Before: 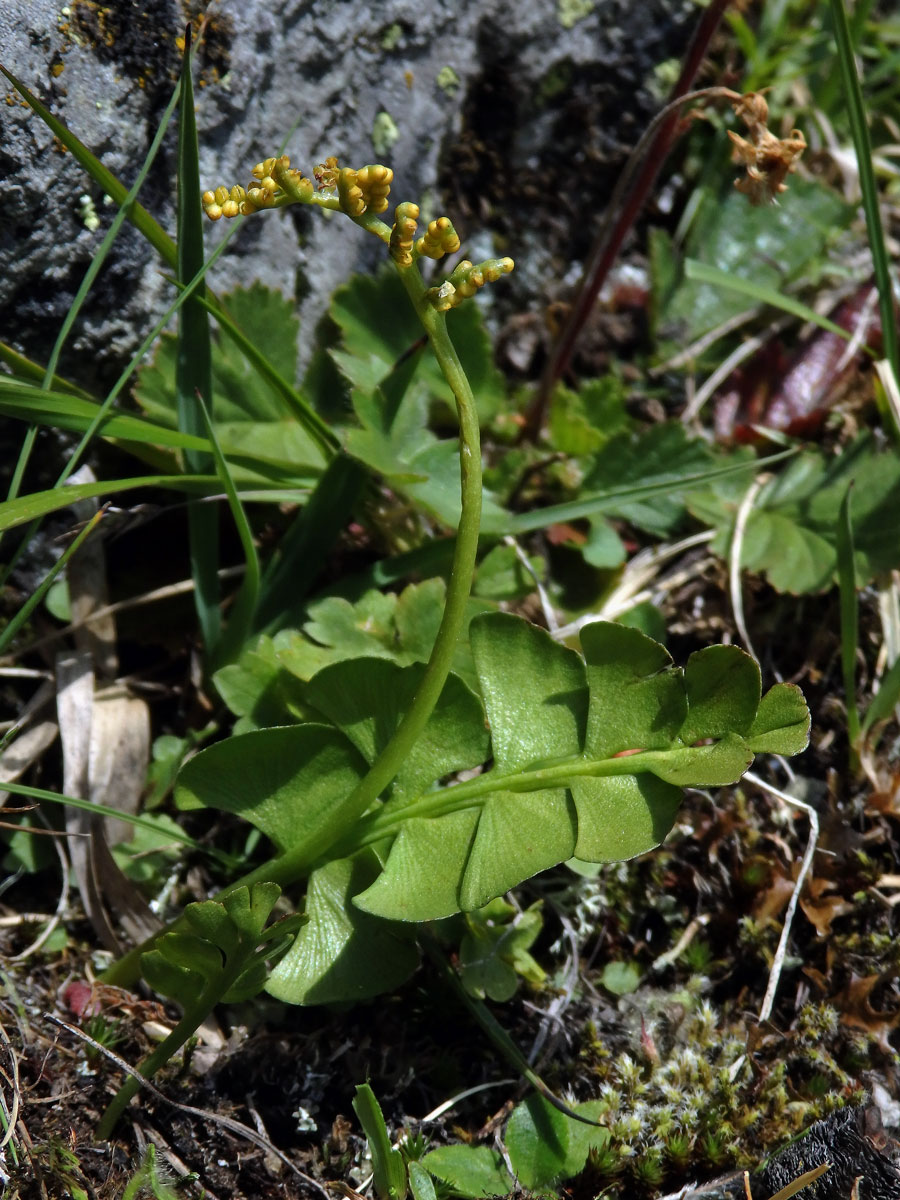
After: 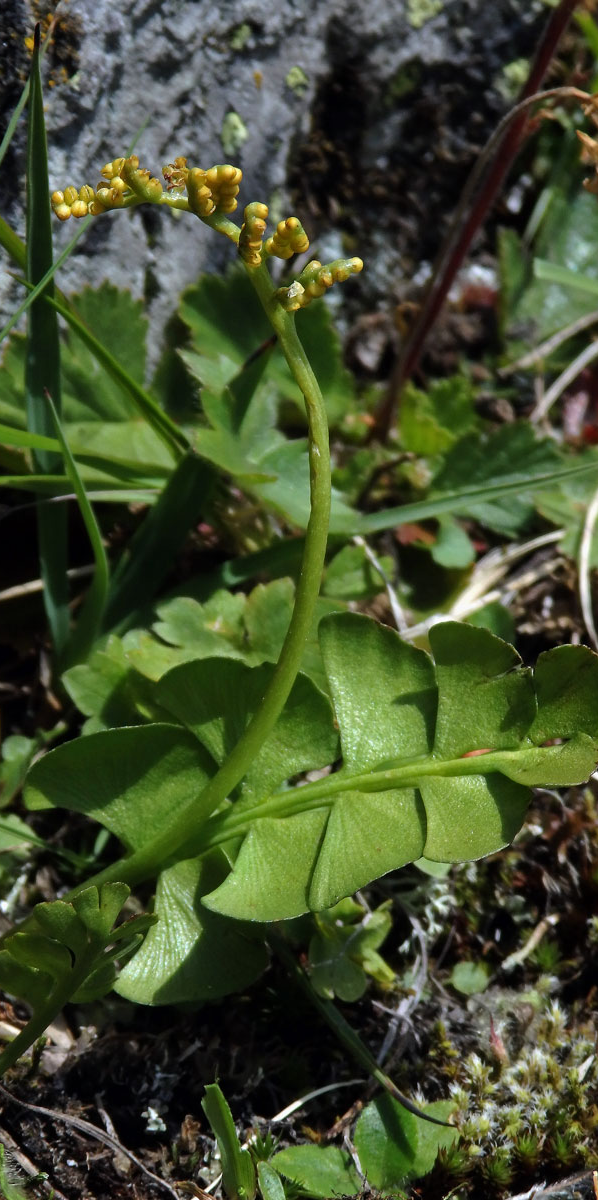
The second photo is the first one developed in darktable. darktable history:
crop: left 16.885%, right 16.564%
